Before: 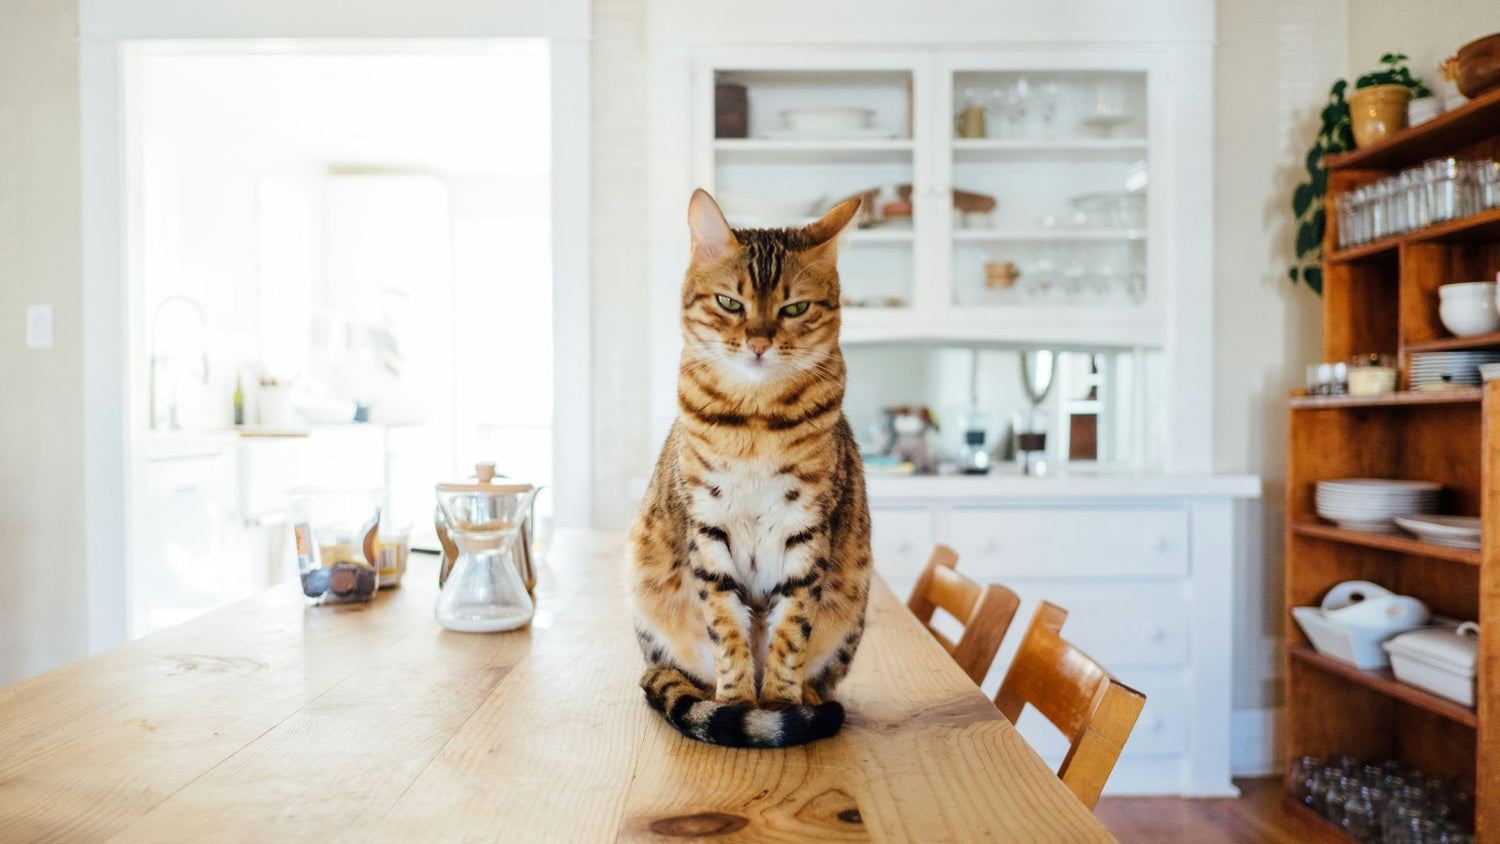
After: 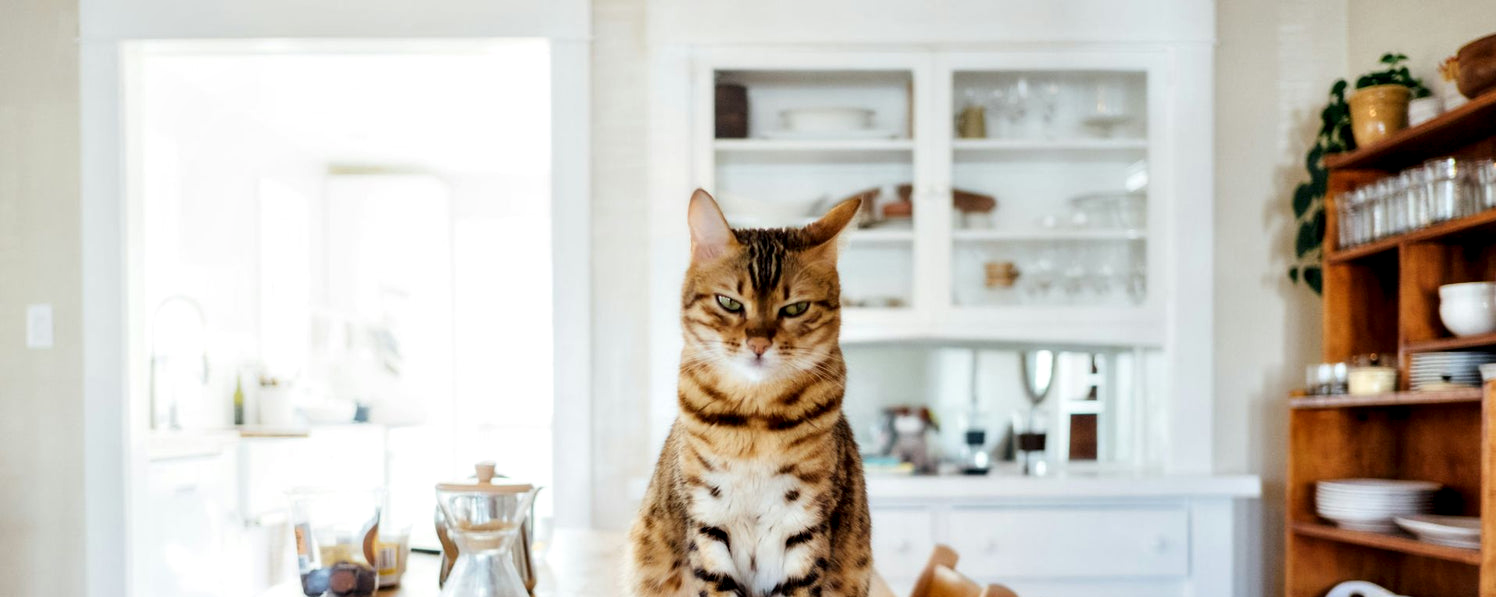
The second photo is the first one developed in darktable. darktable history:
contrast equalizer: y [[0.536, 0.565, 0.581, 0.516, 0.52, 0.491], [0.5 ×6], [0.5 ×6], [0 ×6], [0 ×6]]
crop: bottom 28.985%
